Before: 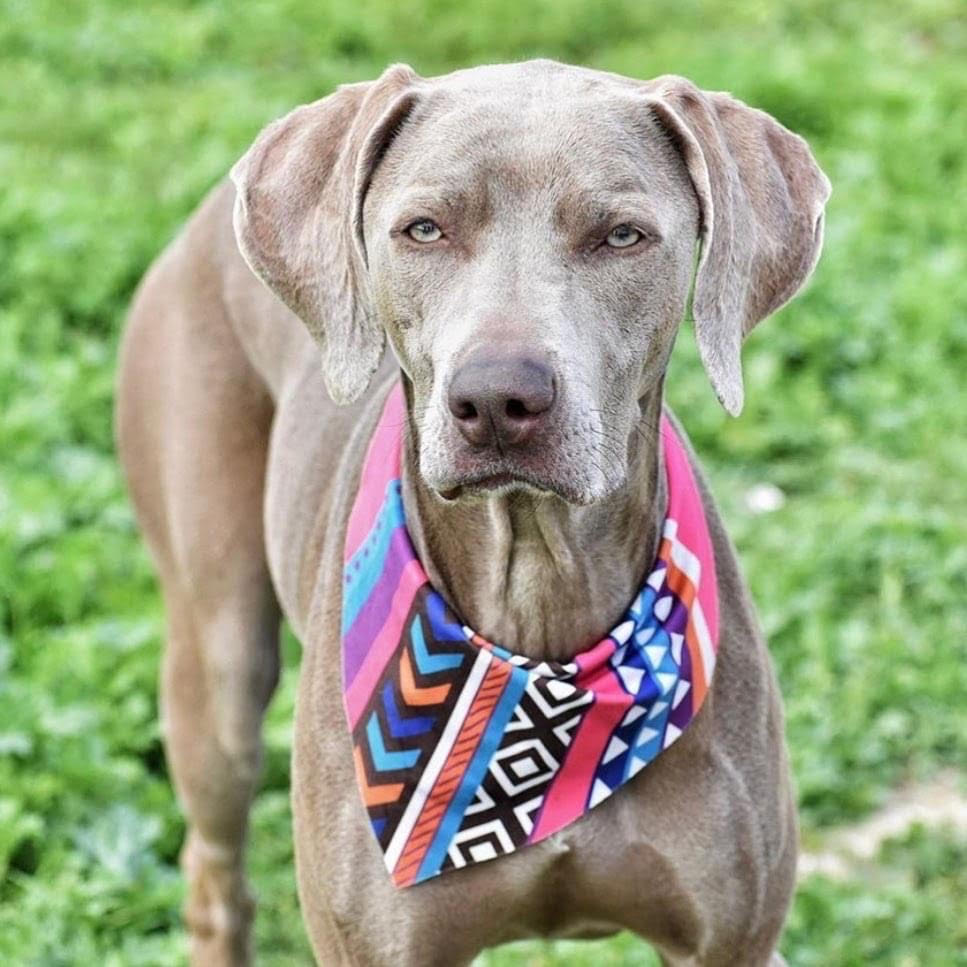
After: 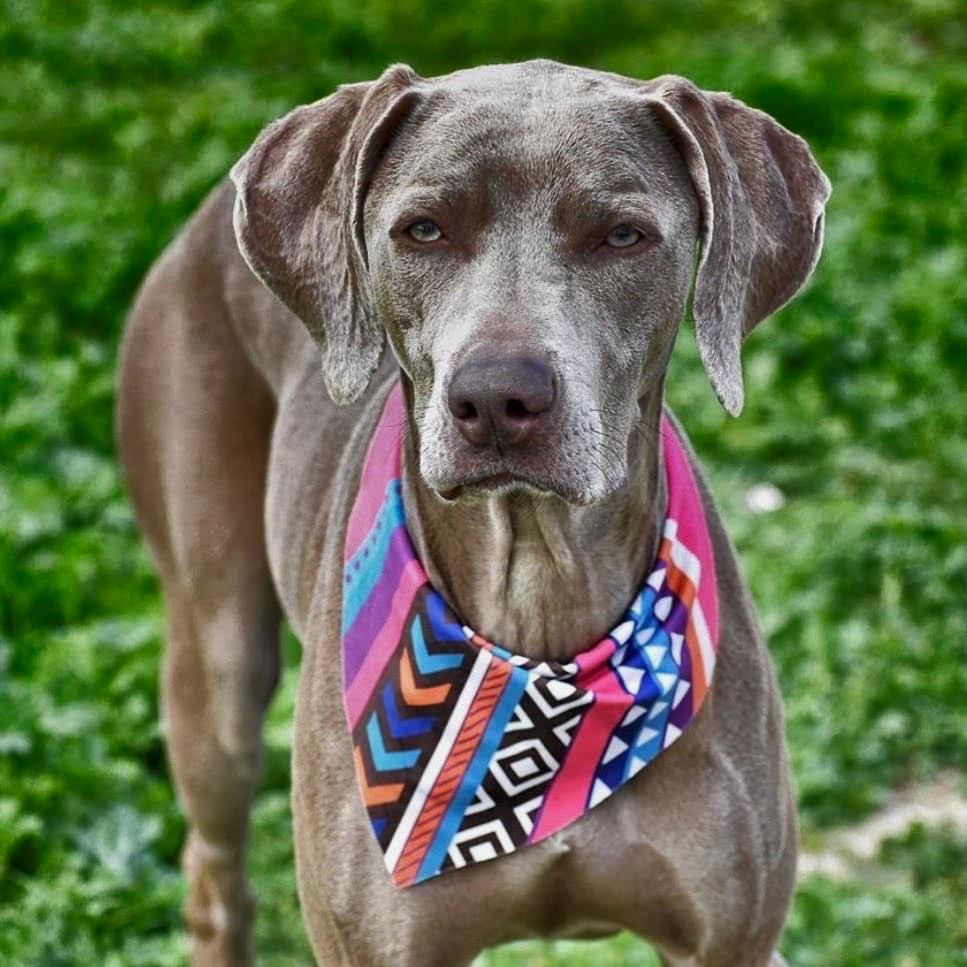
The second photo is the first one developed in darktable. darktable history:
shadows and highlights: radius 123.16, shadows 99.56, white point adjustment -3.06, highlights -99.16, soften with gaussian
